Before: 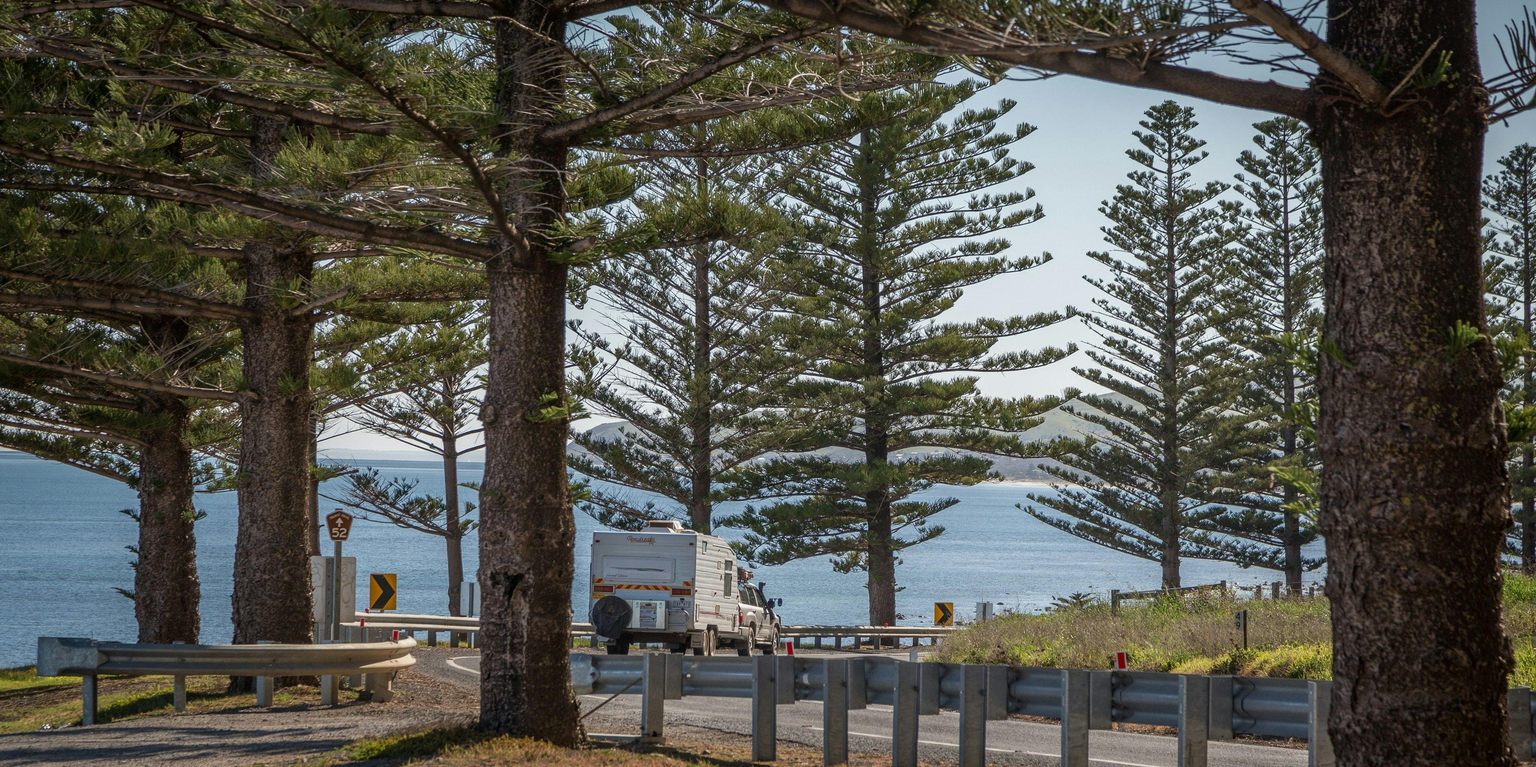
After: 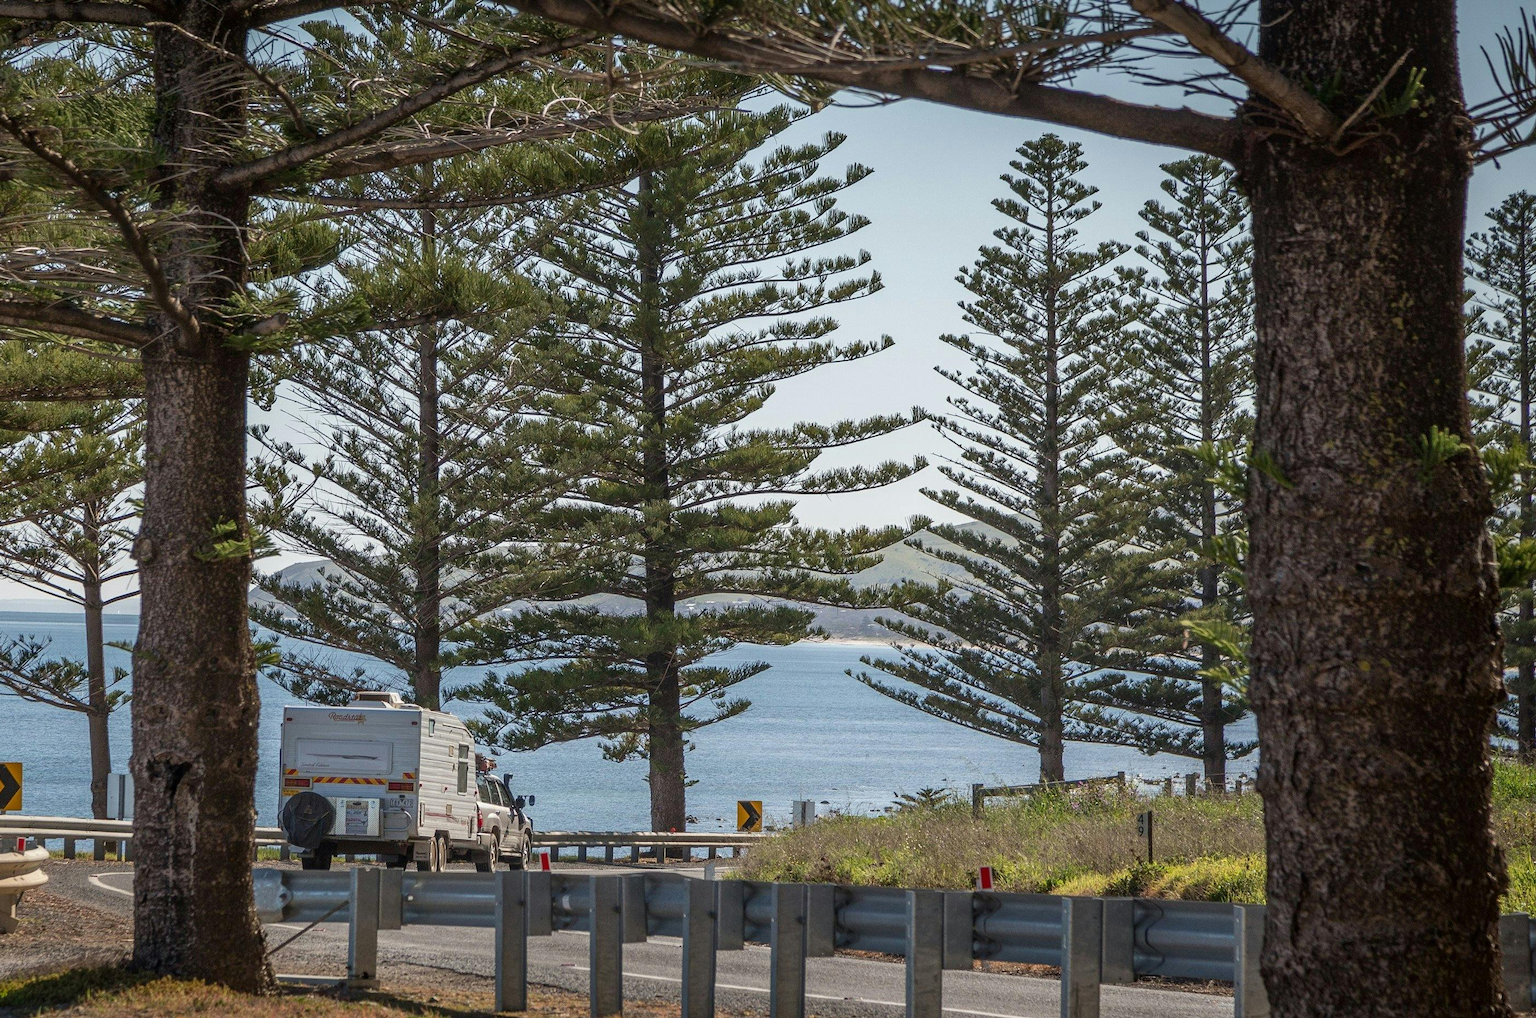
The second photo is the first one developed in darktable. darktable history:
tone equalizer: smoothing diameter 2.15%, edges refinement/feathering 19.7, mask exposure compensation -1.57 EV, filter diffusion 5
crop and rotate: left 24.75%
